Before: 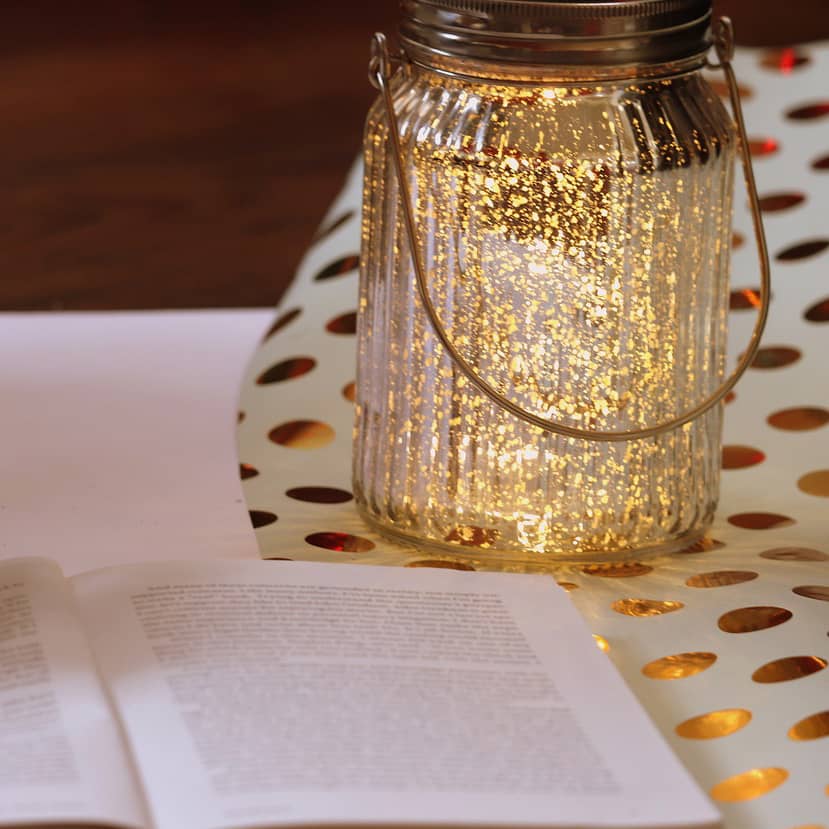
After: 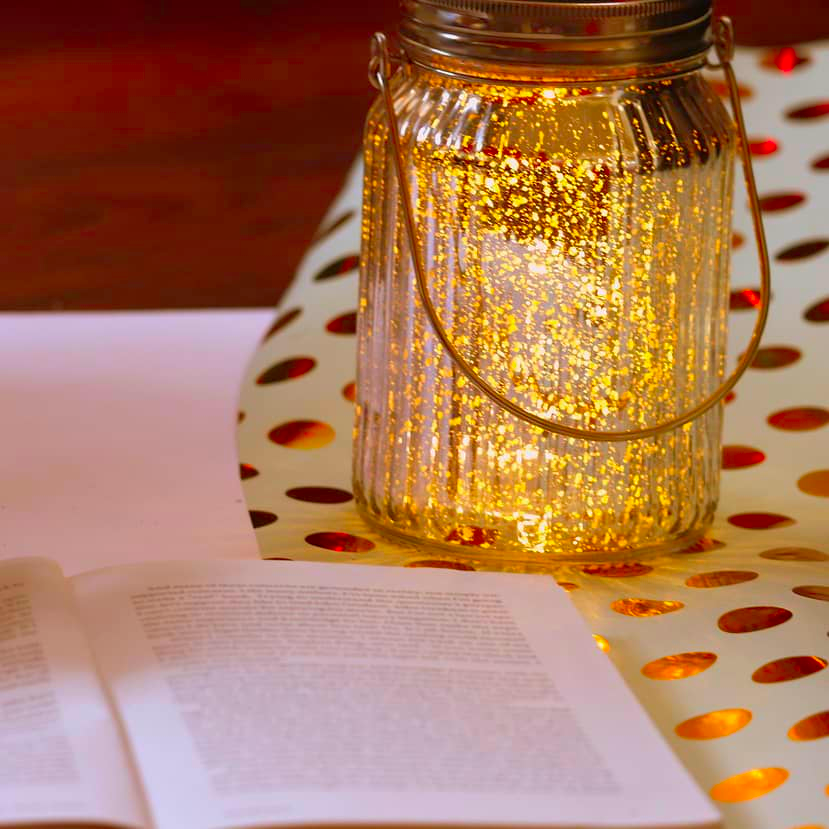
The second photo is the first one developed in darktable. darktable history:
shadows and highlights: shadows 42.69, highlights 8.31, highlights color adjustment 0.045%
color correction: highlights b* -0.007, saturation 1.84
